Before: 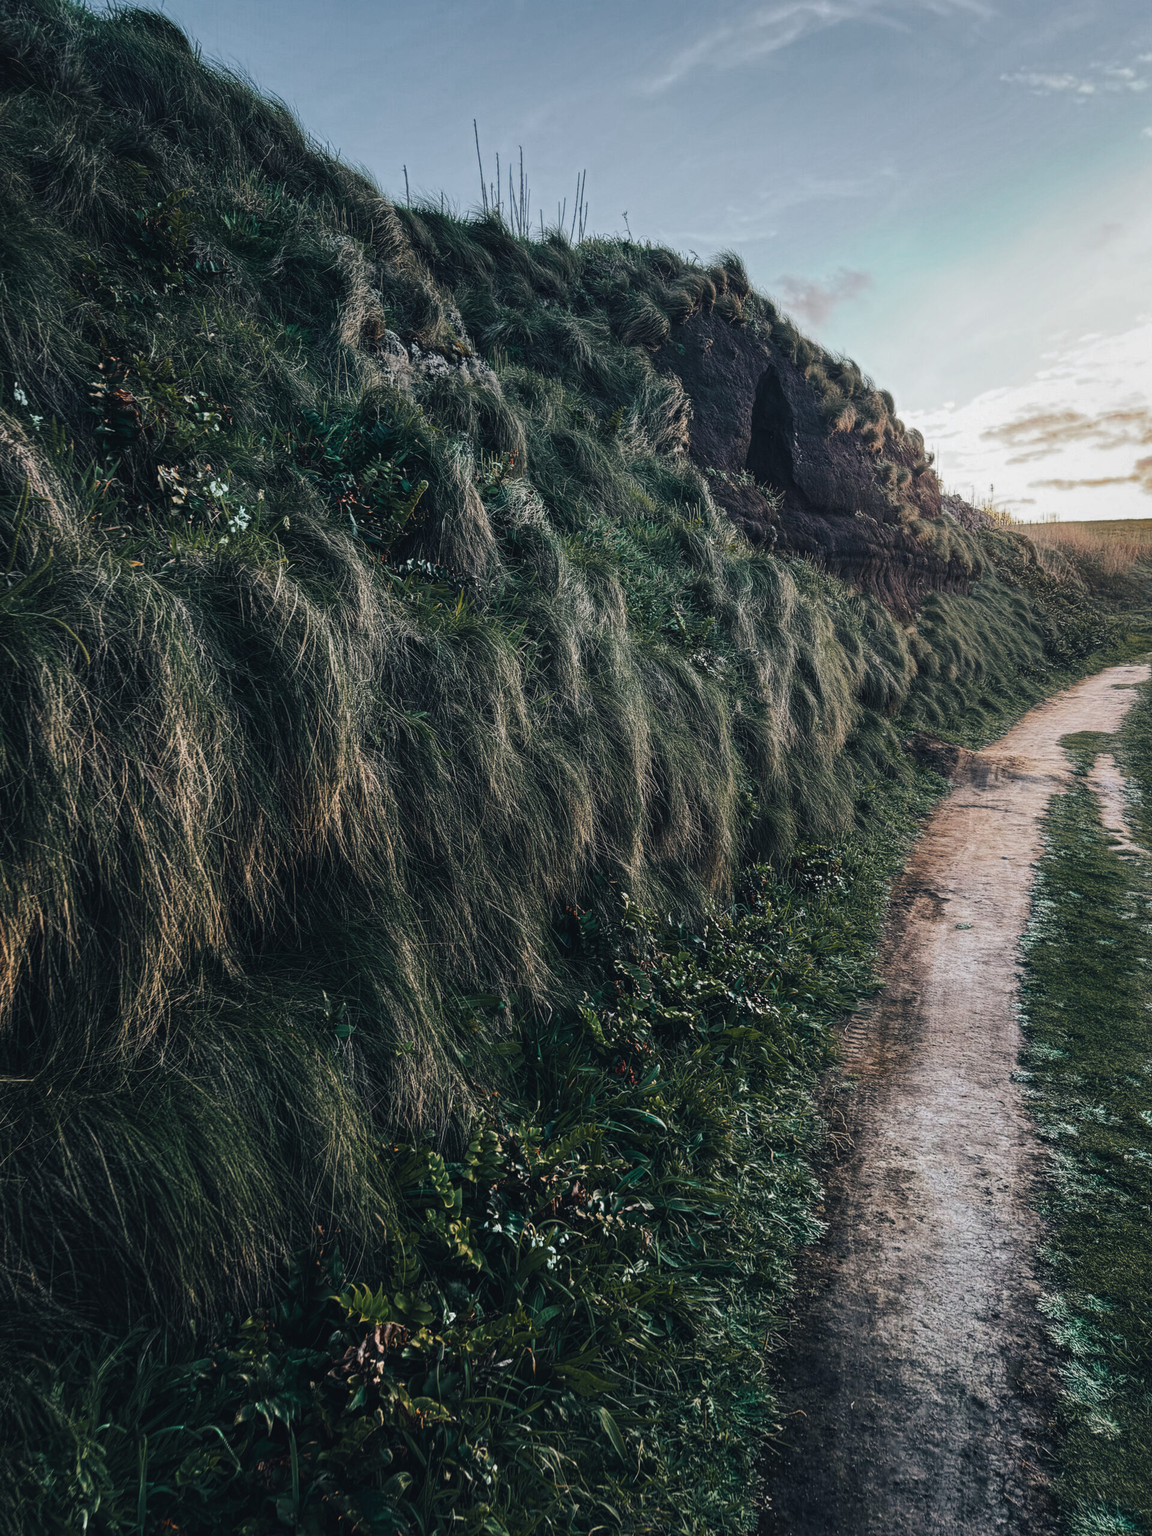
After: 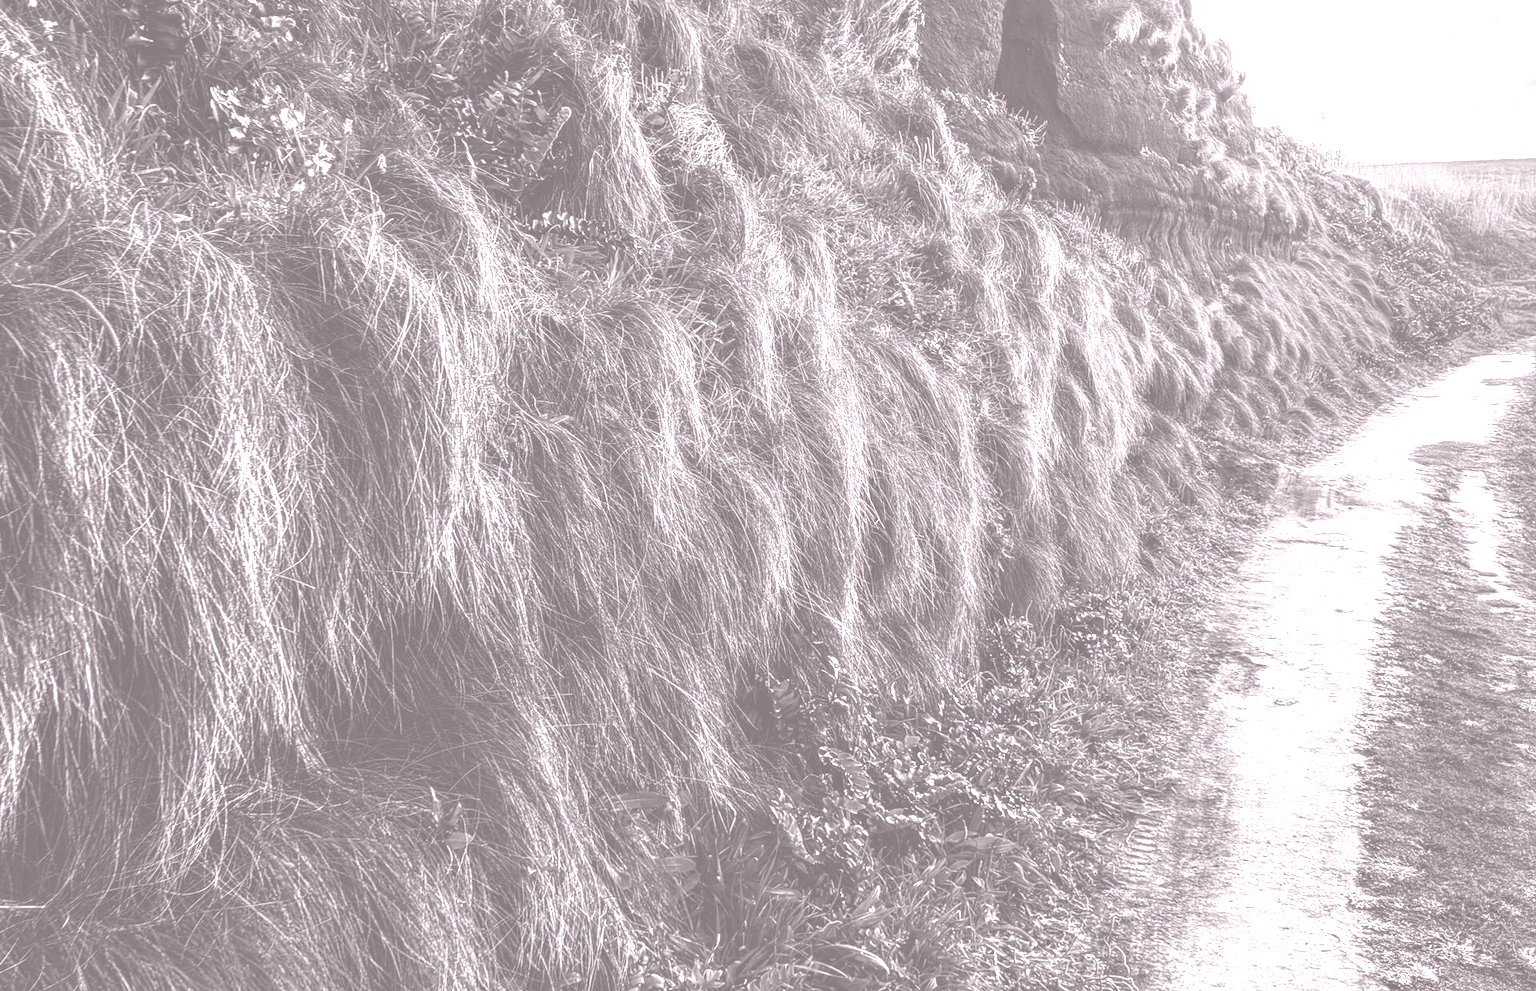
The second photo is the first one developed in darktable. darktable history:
crop and rotate: top 26.056%, bottom 25.543%
colorize: hue 25.2°, saturation 83%, source mix 82%, lightness 79%, version 1
local contrast: on, module defaults
